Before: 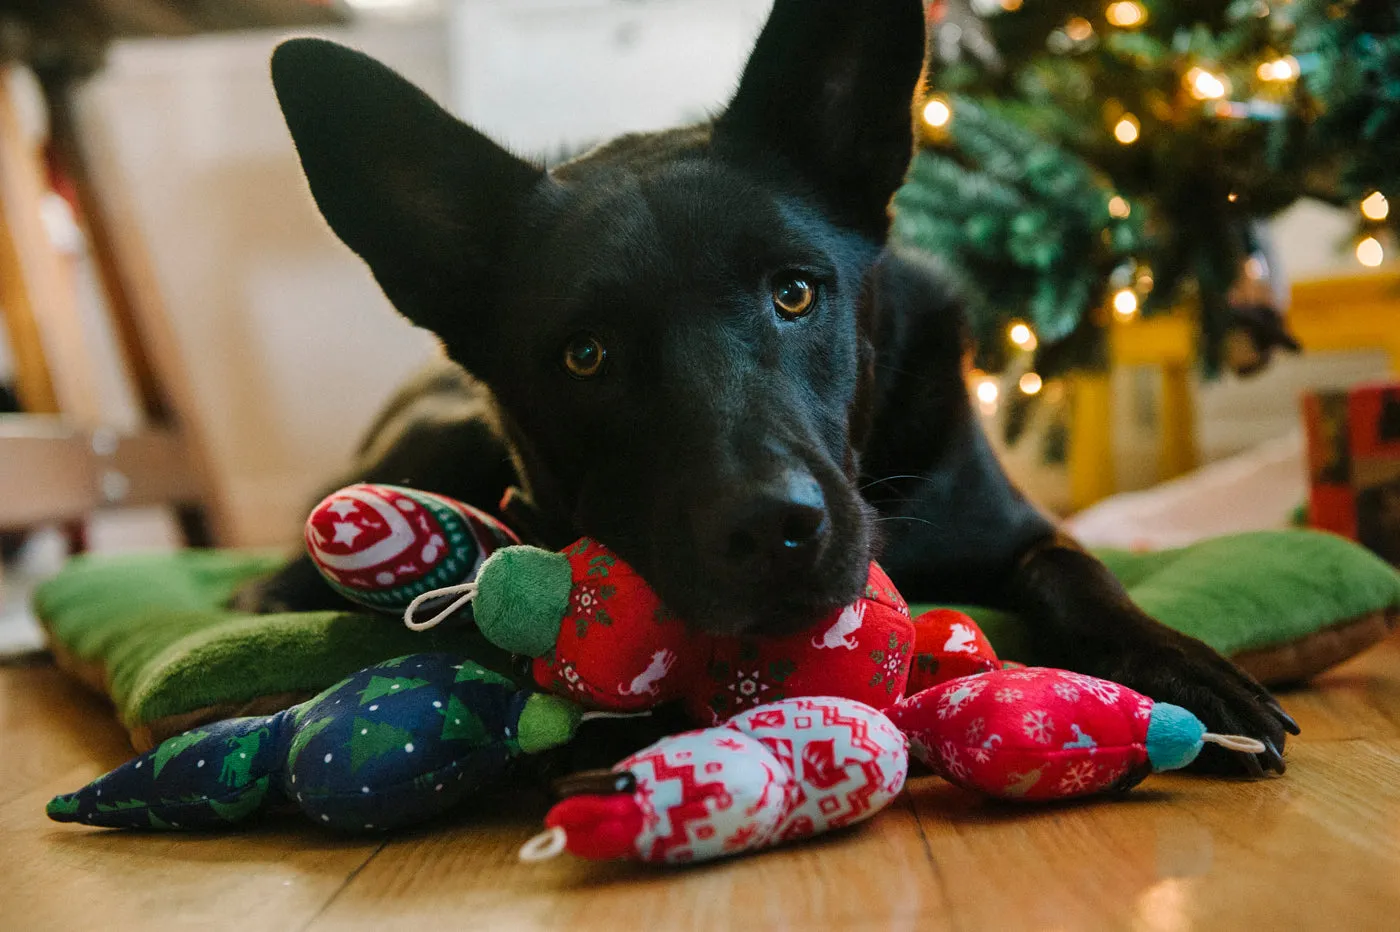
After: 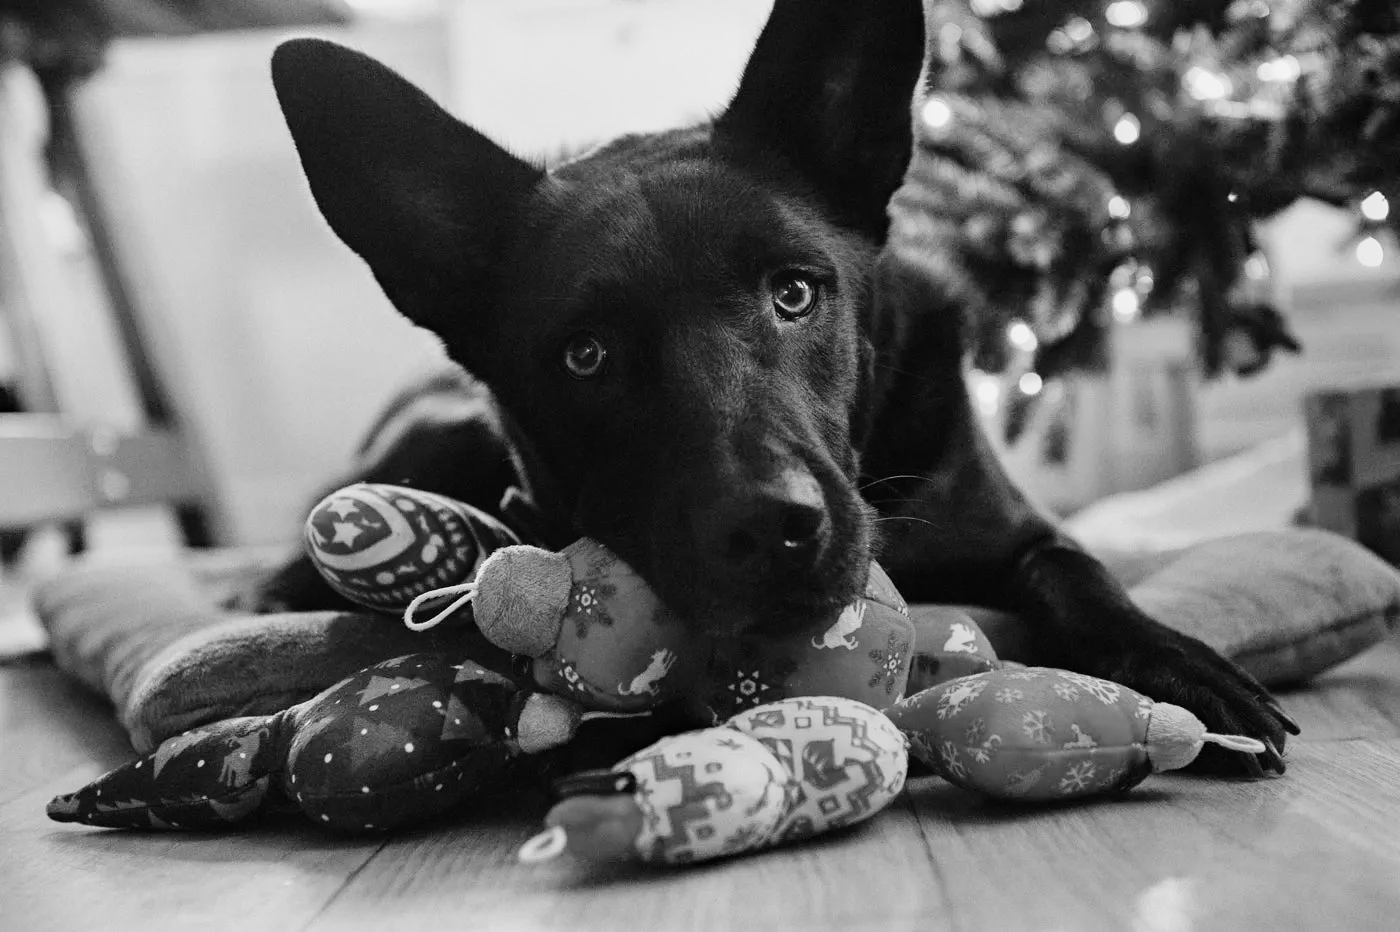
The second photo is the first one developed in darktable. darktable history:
monochrome: a -92.57, b 58.91
haze removal: compatibility mode true, adaptive false
base curve: curves: ch0 [(0, 0) (0.579, 0.807) (1, 1)], preserve colors none
tone curve: curves: ch0 [(0, 0.01) (0.052, 0.045) (0.136, 0.133) (0.29, 0.332) (0.453, 0.531) (0.676, 0.751) (0.89, 0.919) (1, 1)]; ch1 [(0, 0) (0.094, 0.081) (0.285, 0.299) (0.385, 0.403) (0.446, 0.443) (0.495, 0.496) (0.544, 0.552) (0.589, 0.612) (0.722, 0.728) (1, 1)]; ch2 [(0, 0) (0.257, 0.217) (0.43, 0.421) (0.498, 0.507) (0.531, 0.544) (0.56, 0.579) (0.625, 0.642) (1, 1)], color space Lab, independent channels, preserve colors none
